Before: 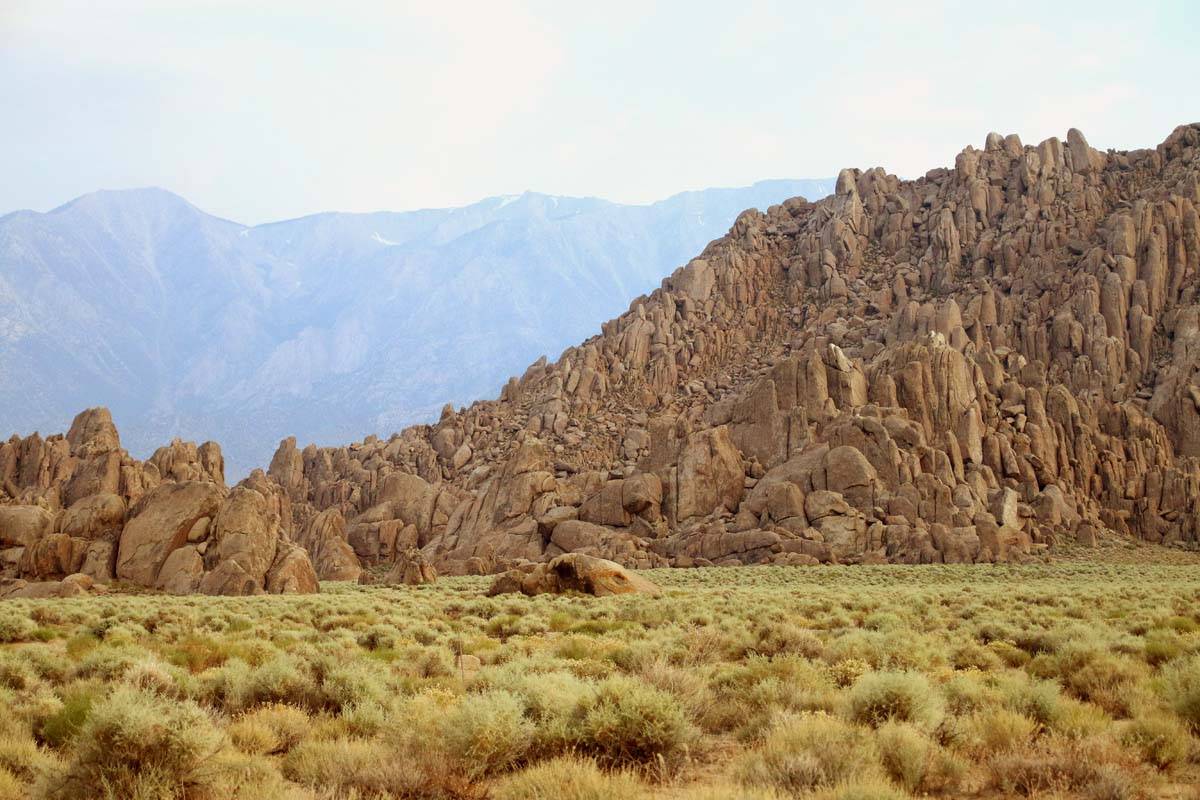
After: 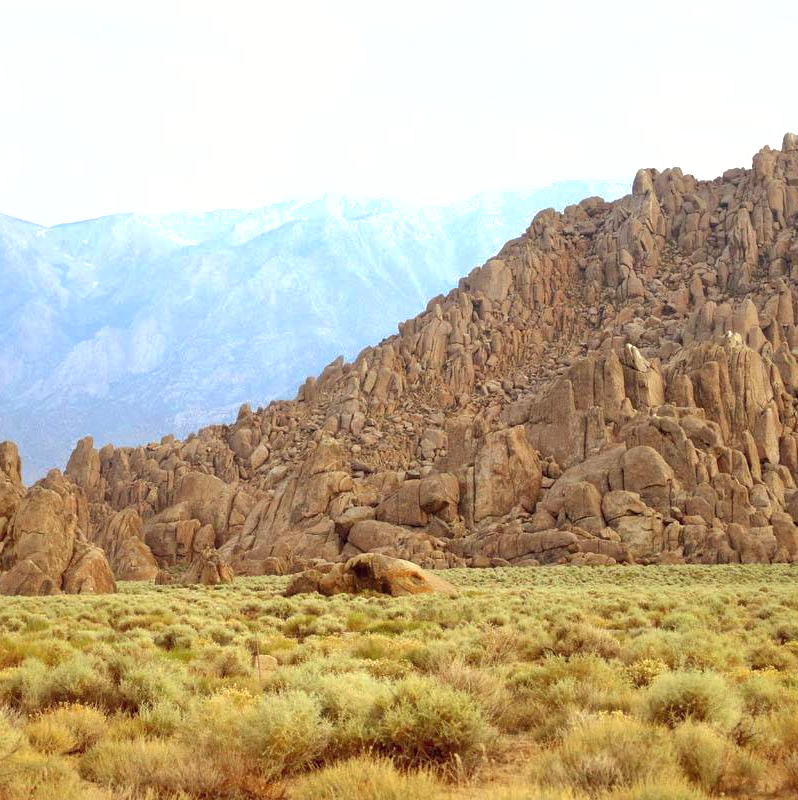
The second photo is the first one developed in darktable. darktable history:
crop: left 16.944%, right 16.484%
exposure: black level correction 0, exposure 0.499 EV, compensate highlight preservation false
shadows and highlights: on, module defaults
